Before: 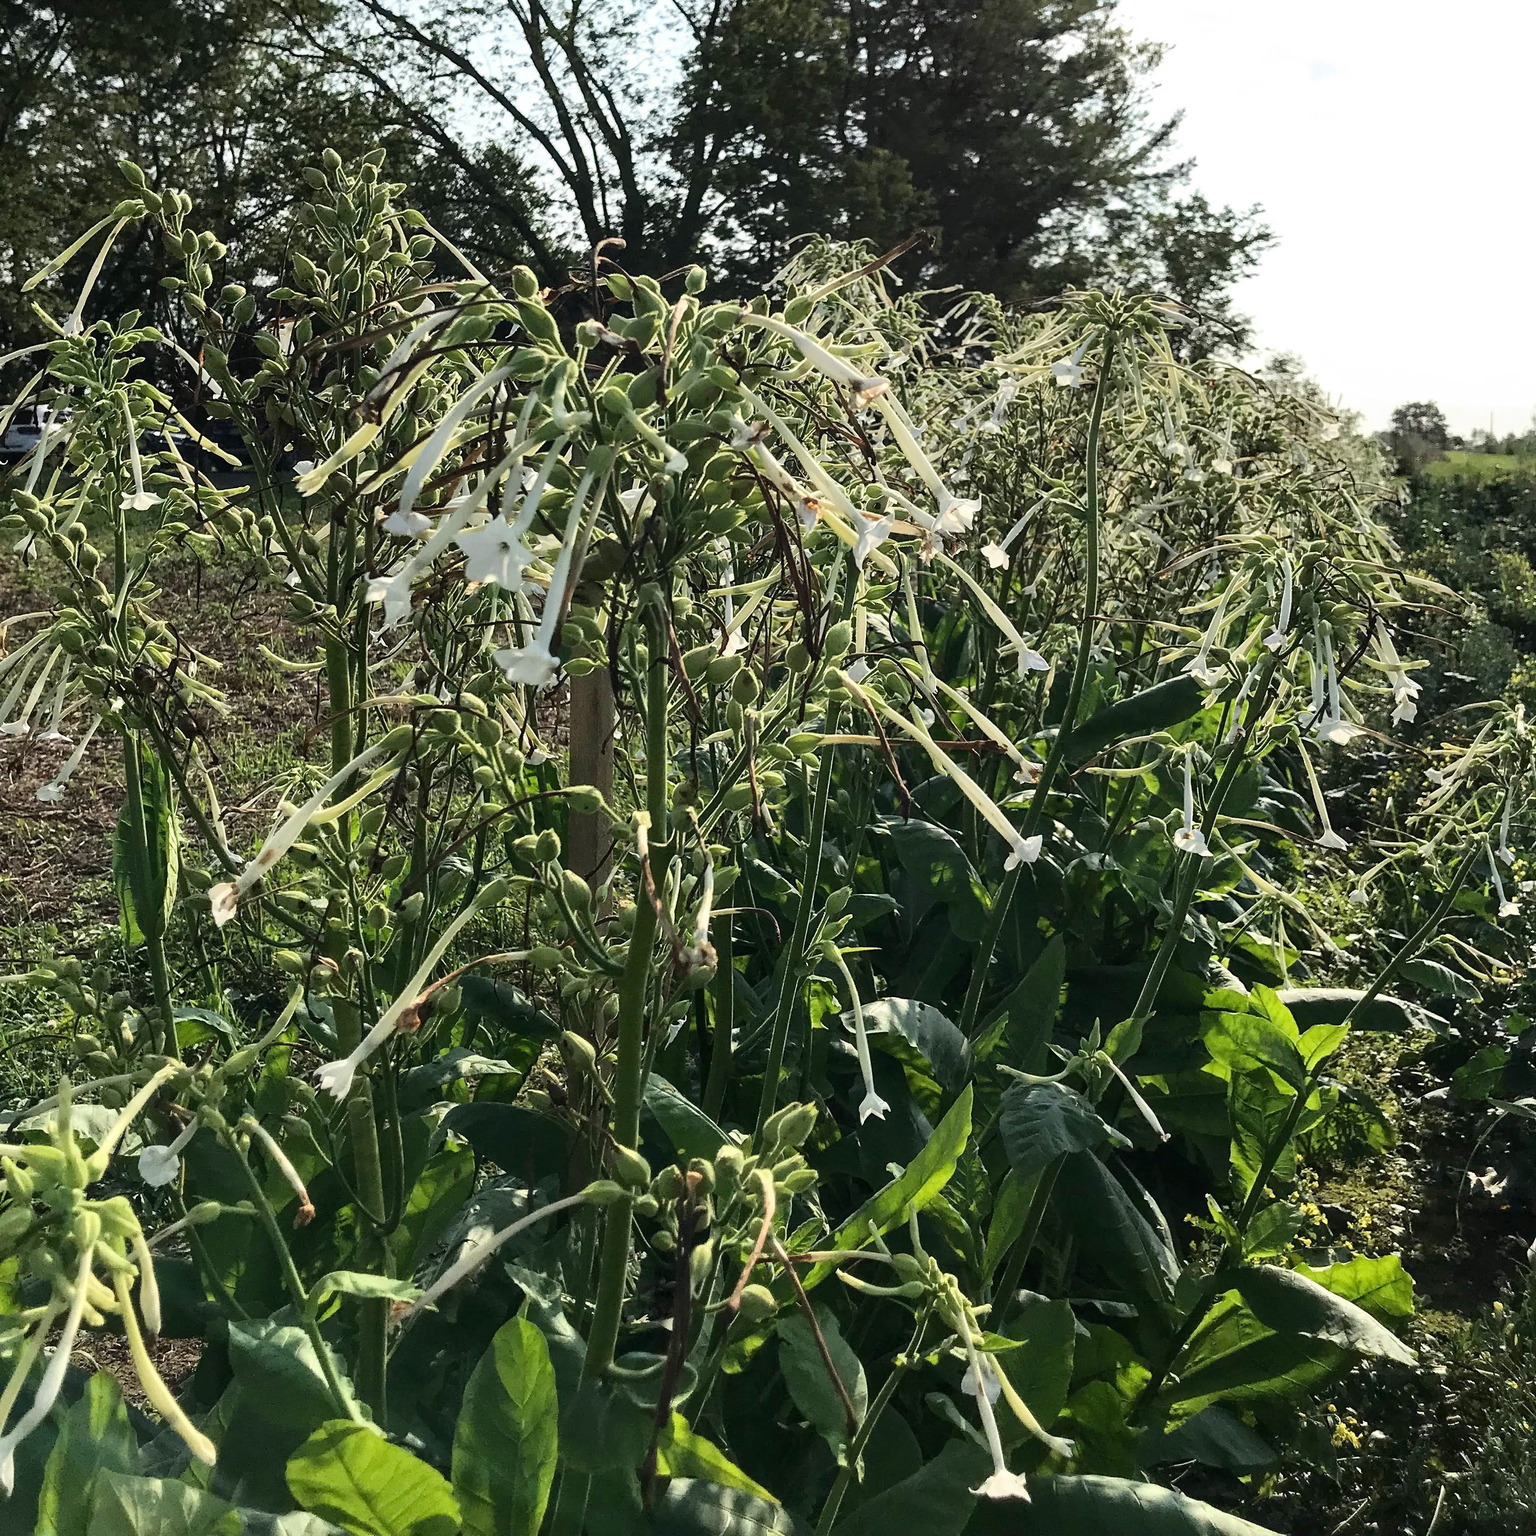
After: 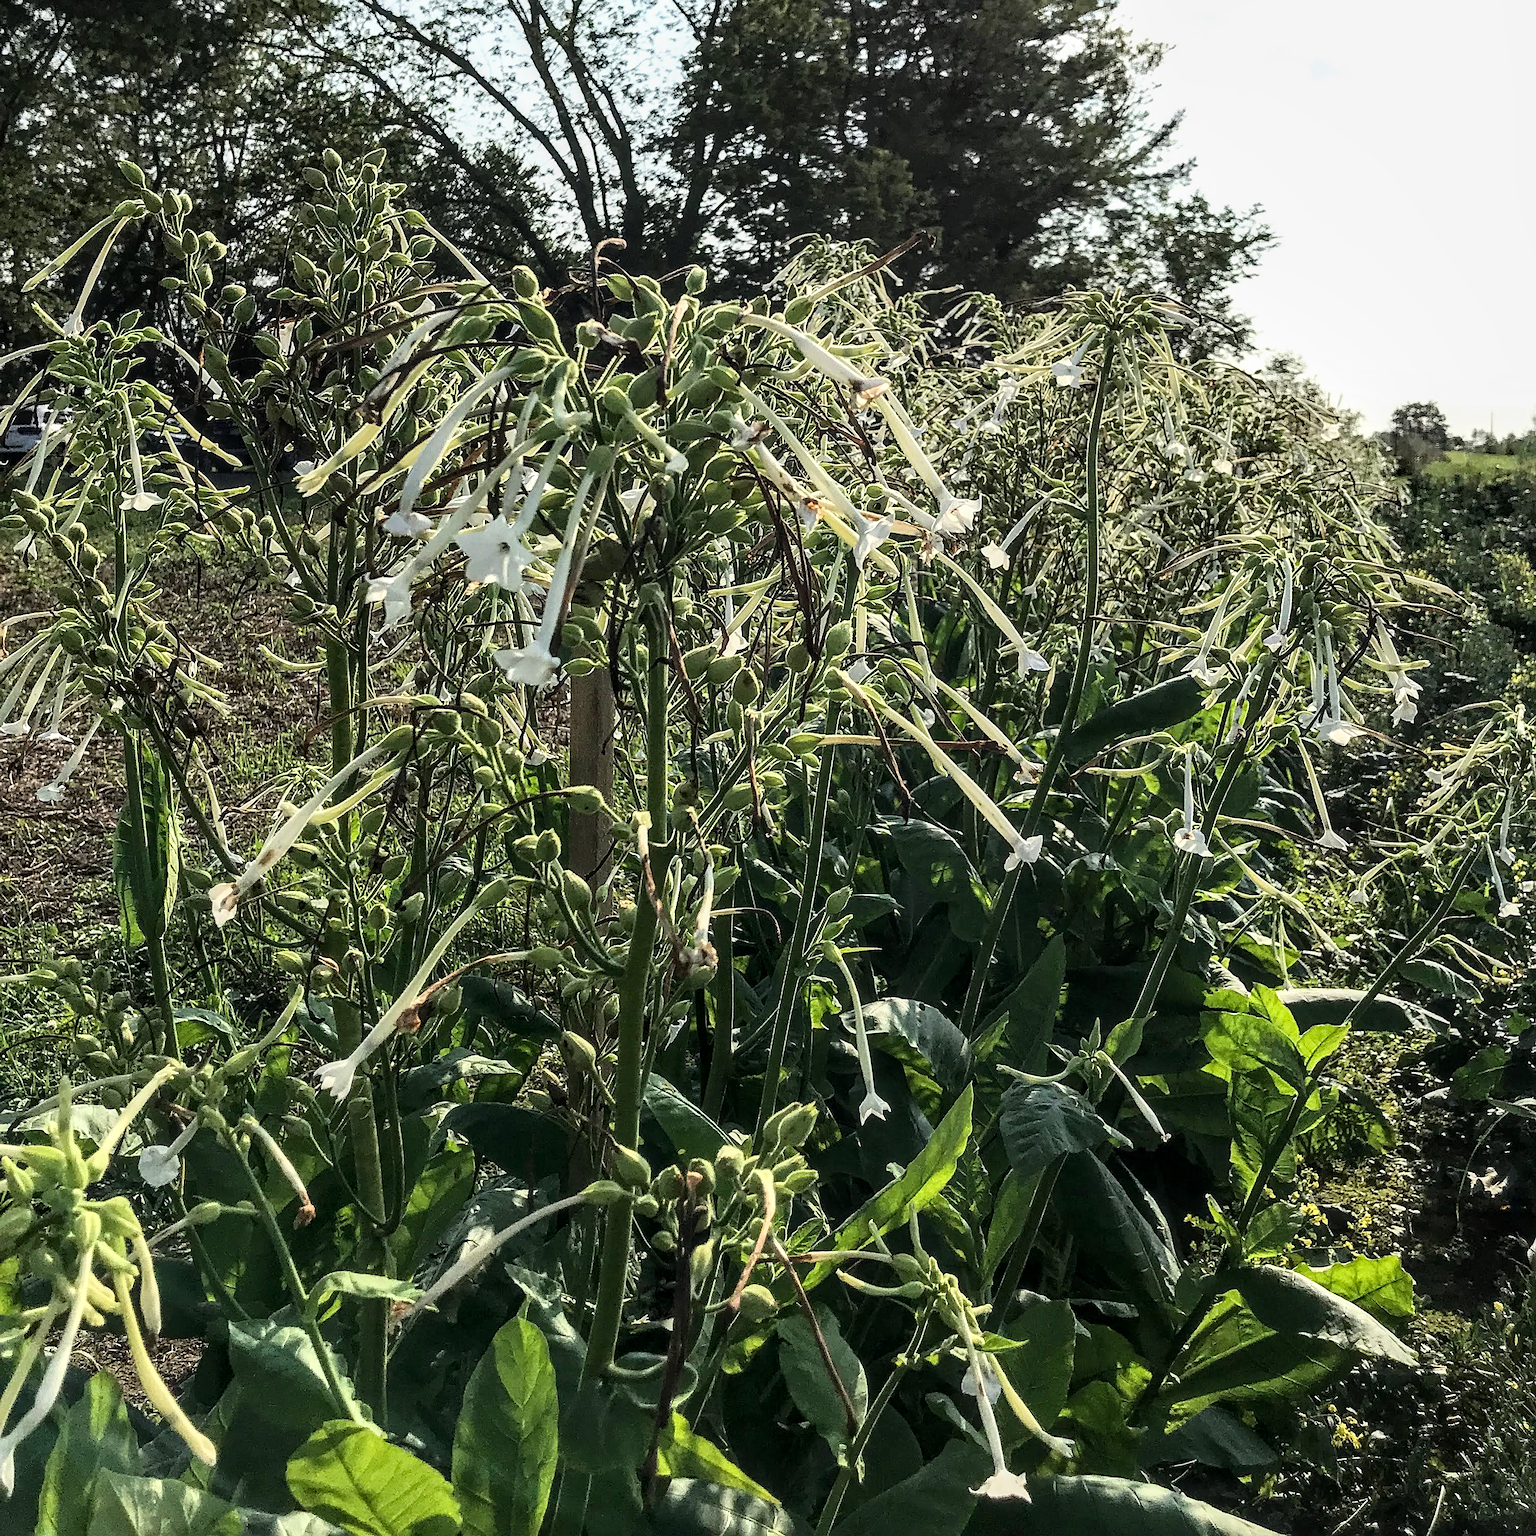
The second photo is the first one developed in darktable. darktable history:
local contrast: detail 130%
sharpen: on, module defaults
rgb curve: curves: ch0 [(0, 0) (0.078, 0.051) (0.929, 0.956) (1, 1)], compensate middle gray true
